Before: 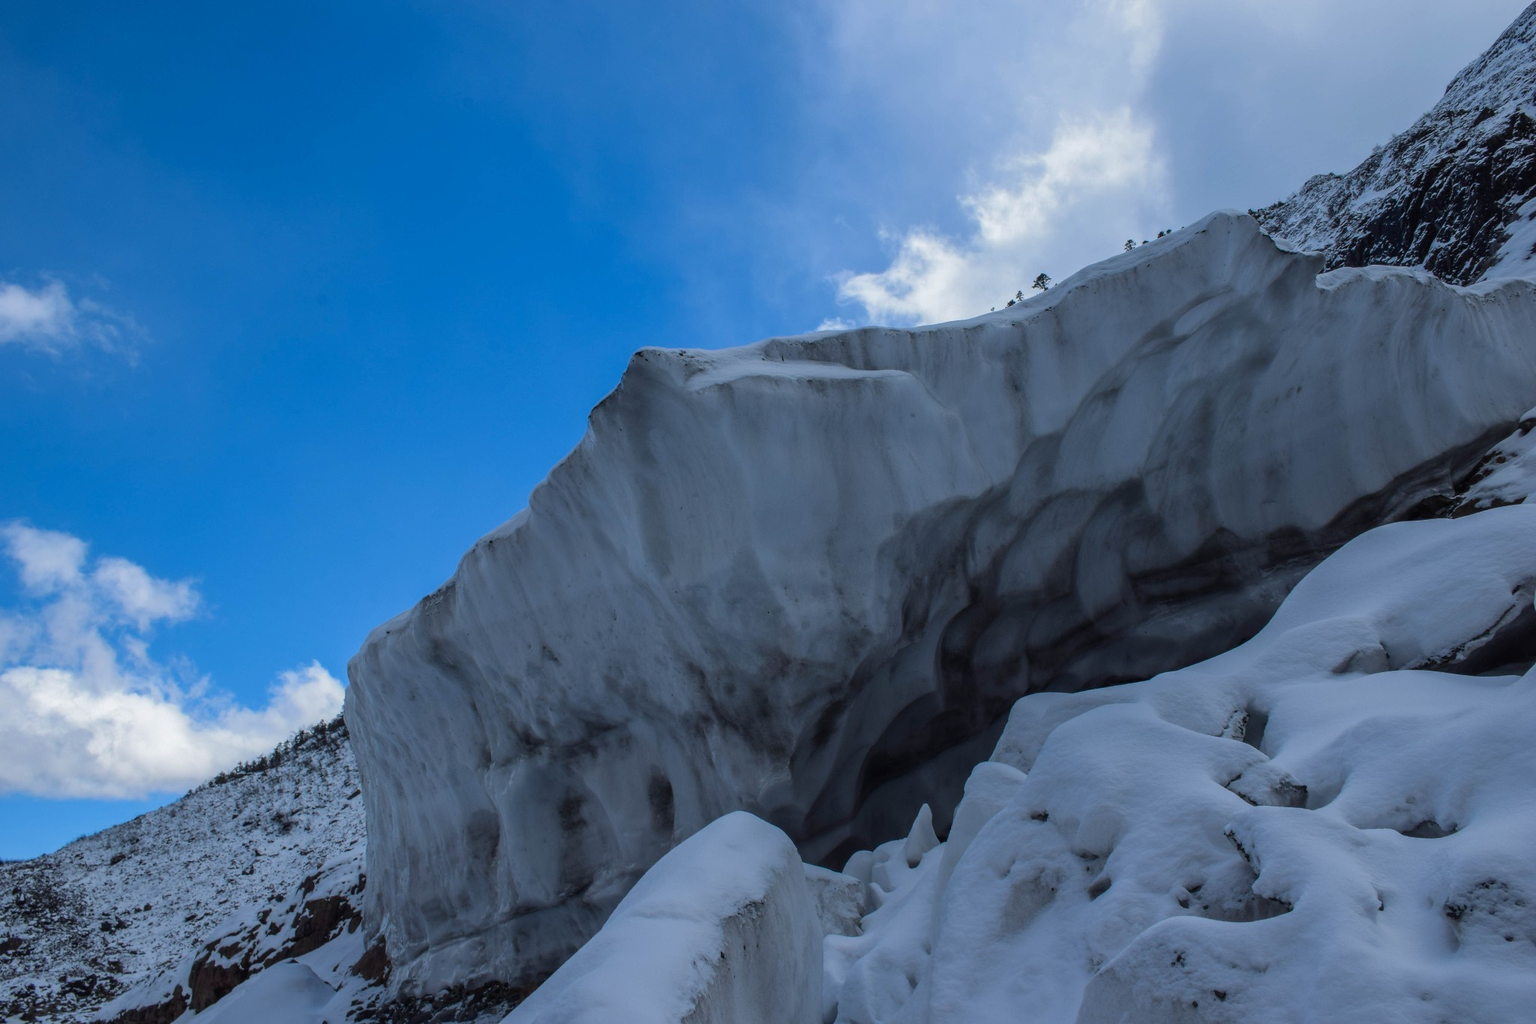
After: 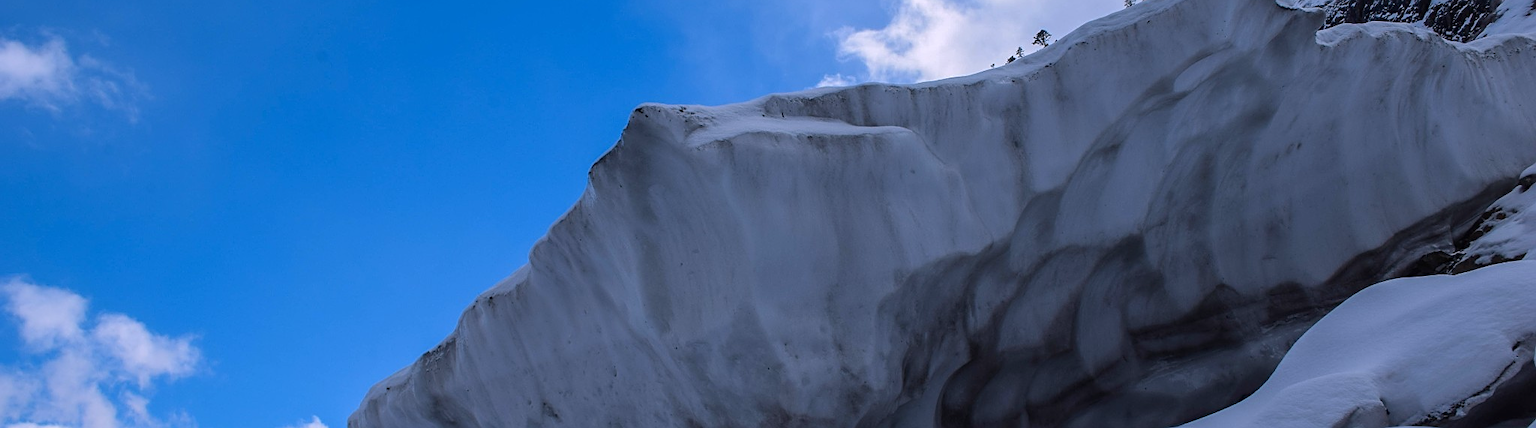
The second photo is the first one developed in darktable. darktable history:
sharpen: on, module defaults
white balance: red 1.05, blue 1.072
crop and rotate: top 23.84%, bottom 34.294%
